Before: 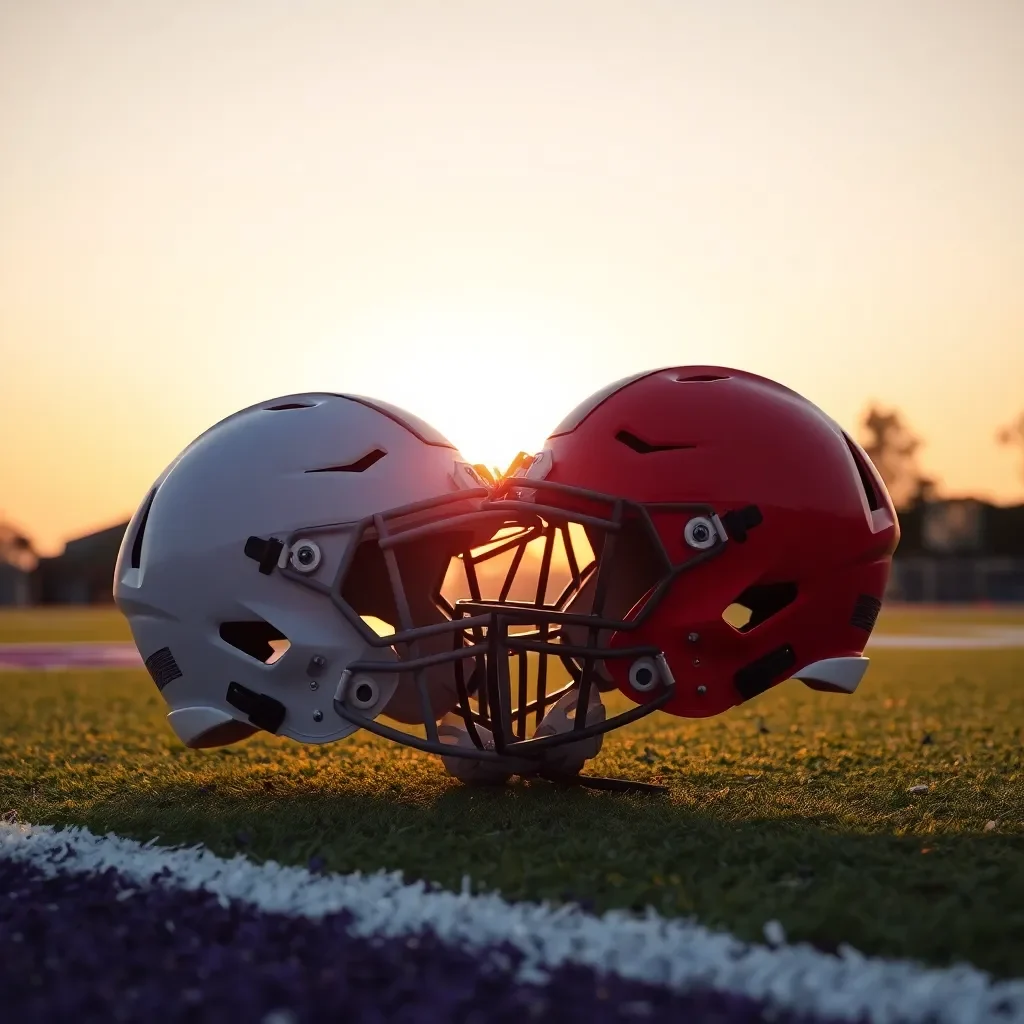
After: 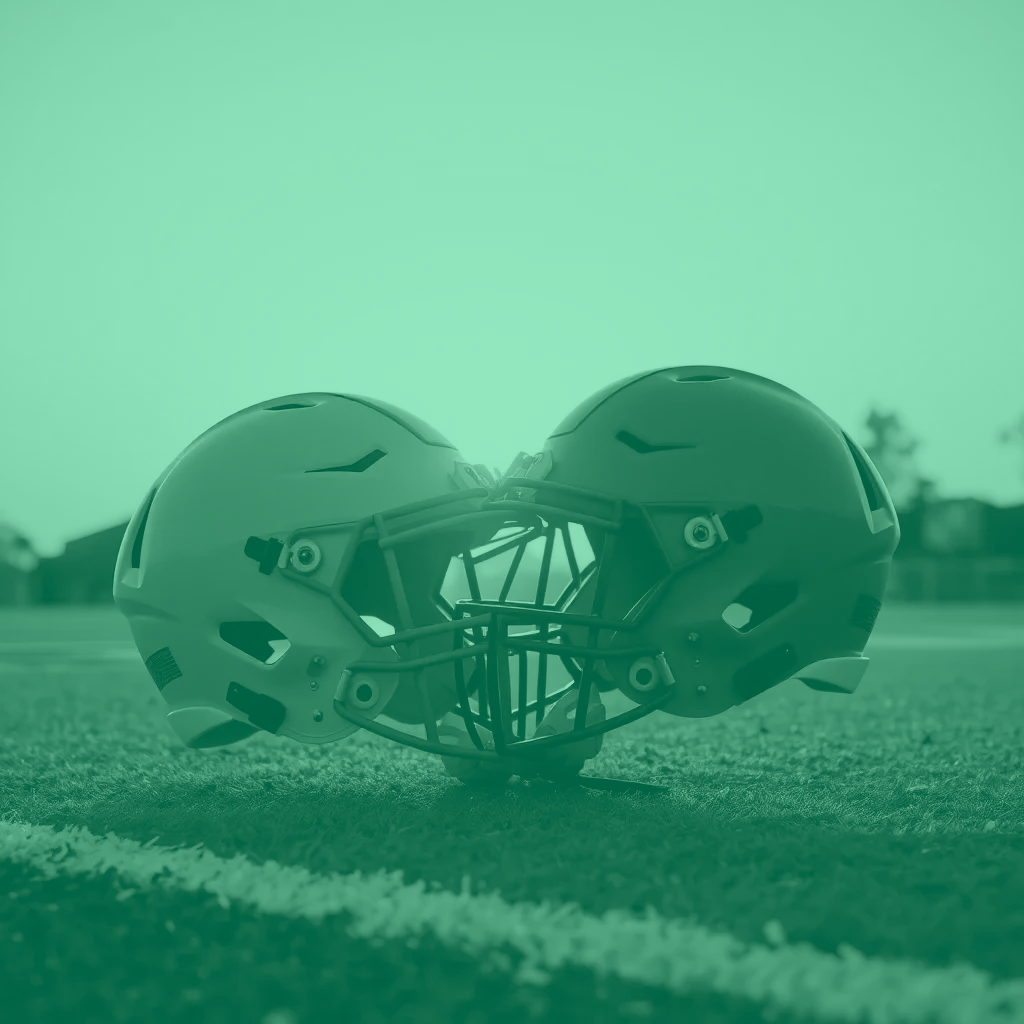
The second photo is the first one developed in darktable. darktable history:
white balance: emerald 1
colorize: hue 147.6°, saturation 65%, lightness 21.64%
